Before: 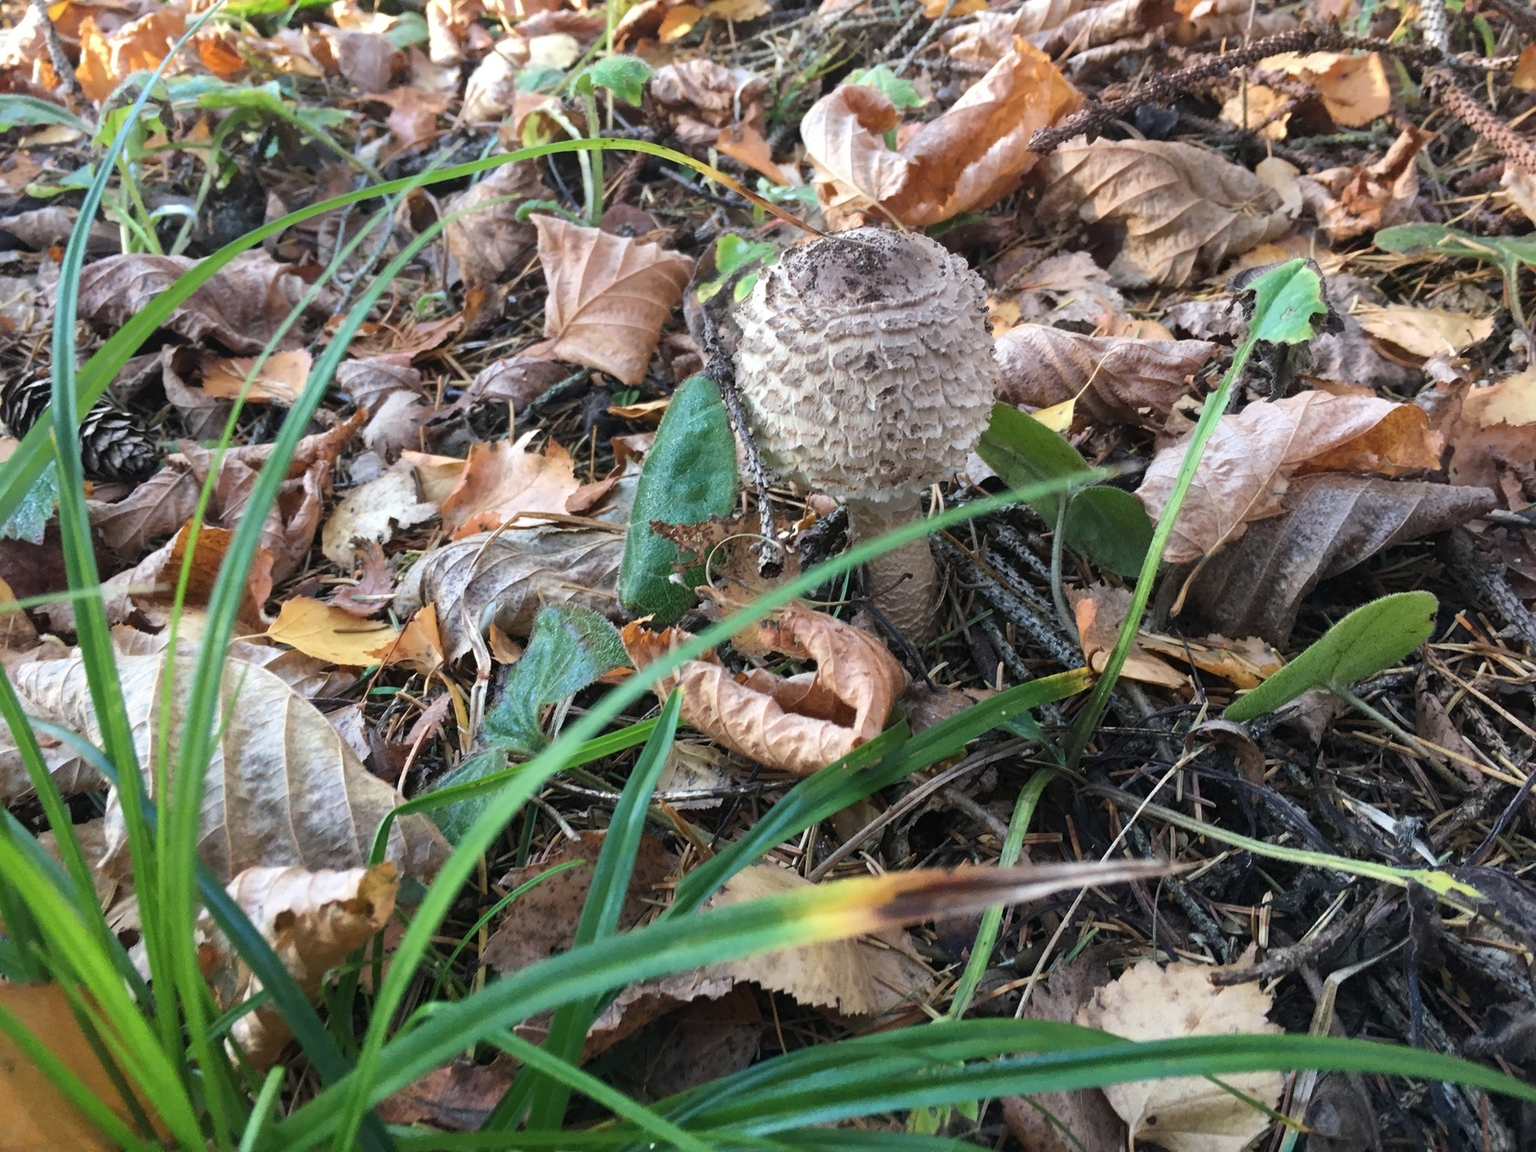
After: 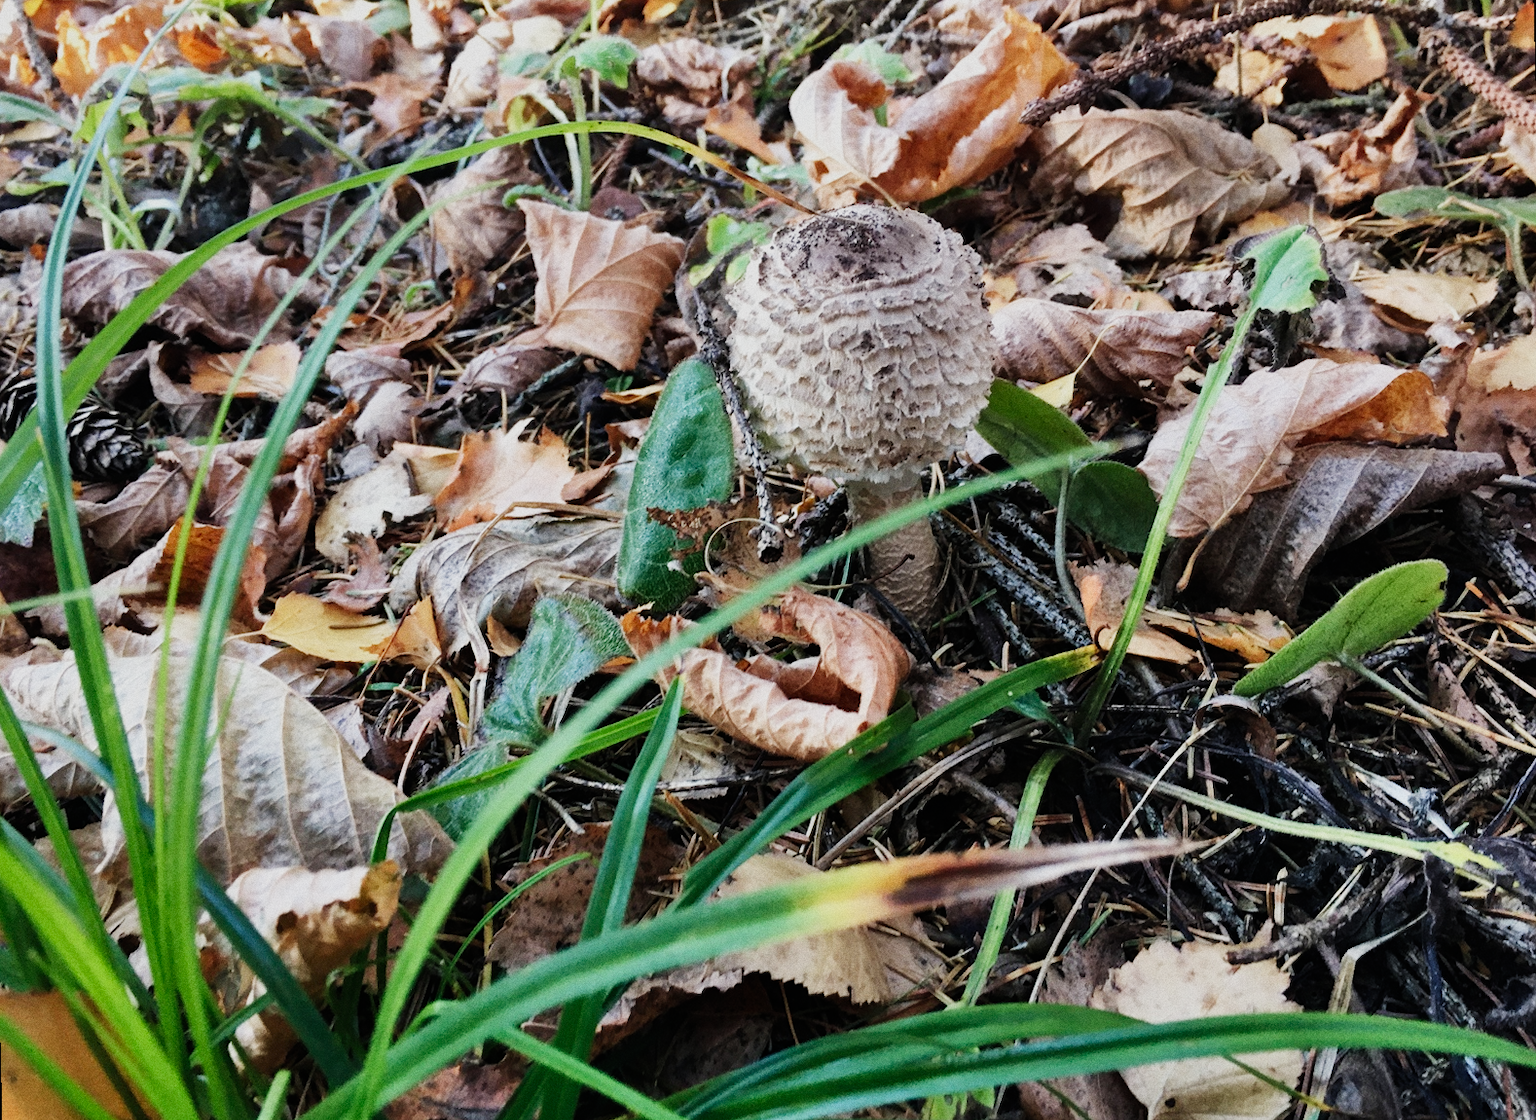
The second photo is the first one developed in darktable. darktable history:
grain: coarseness 0.09 ISO
sigmoid: contrast 1.7, skew -0.2, preserve hue 0%, red attenuation 0.1, red rotation 0.035, green attenuation 0.1, green rotation -0.017, blue attenuation 0.15, blue rotation -0.052, base primaries Rec2020
rotate and perspective: rotation -1.42°, crop left 0.016, crop right 0.984, crop top 0.035, crop bottom 0.965
shadows and highlights: soften with gaussian
